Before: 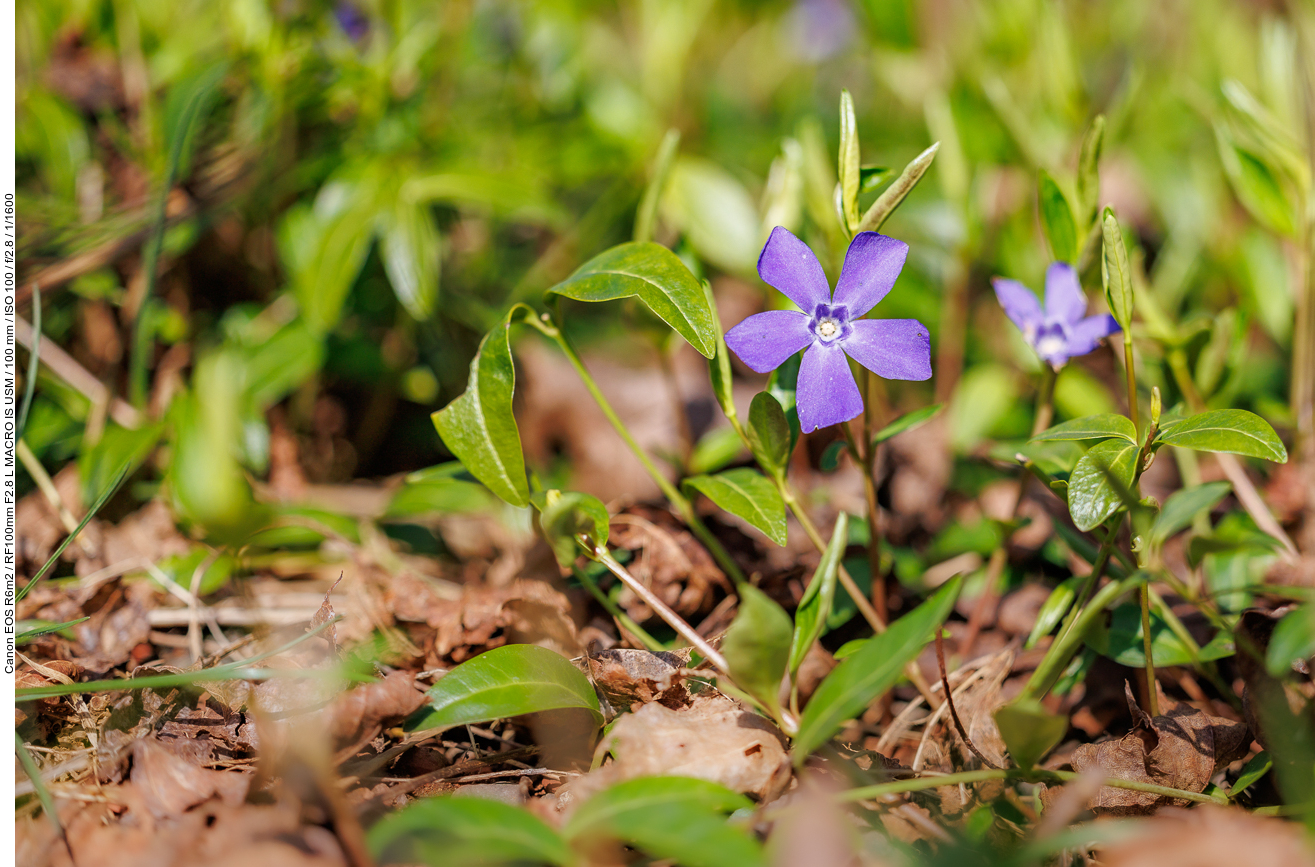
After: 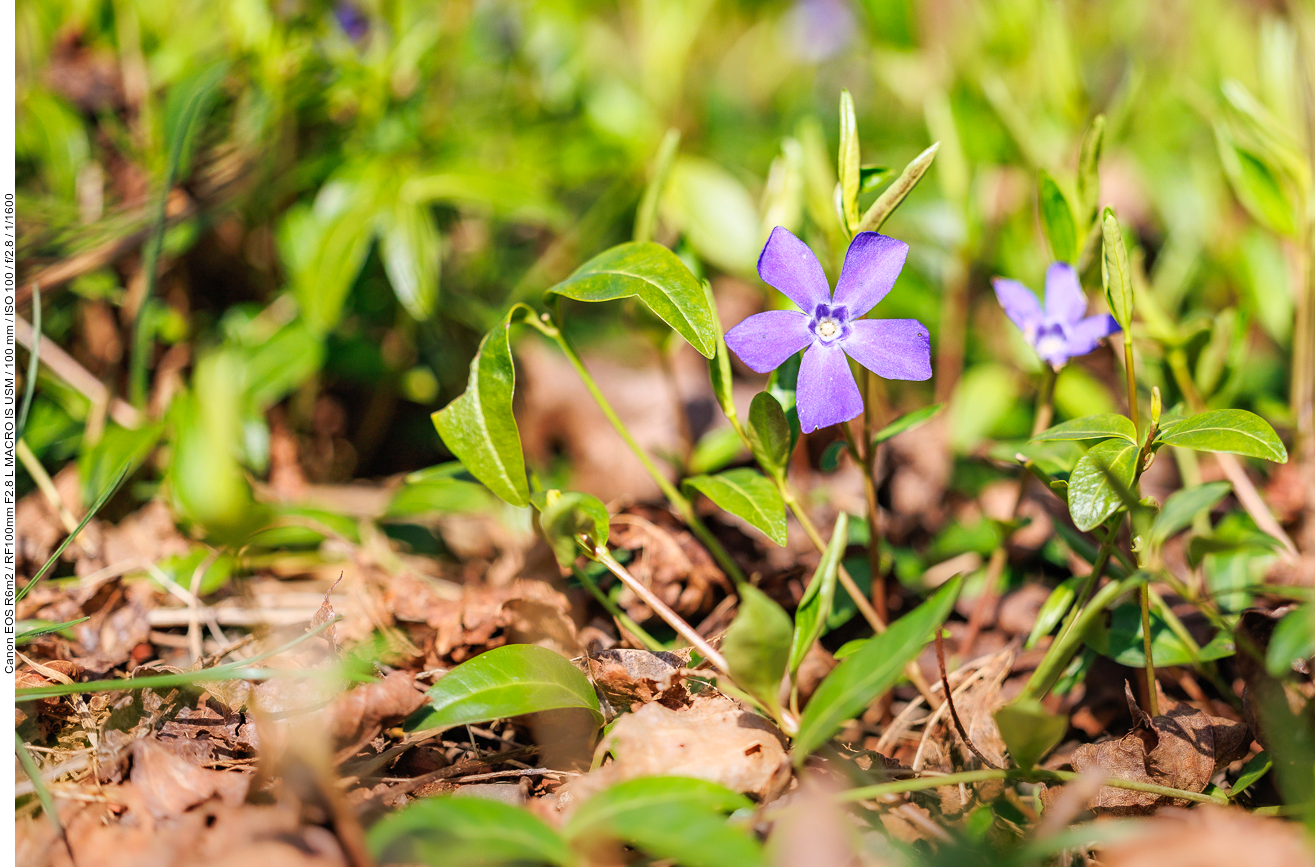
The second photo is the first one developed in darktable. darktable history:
contrast brightness saturation: contrast 0.198, brightness 0.148, saturation 0.141
